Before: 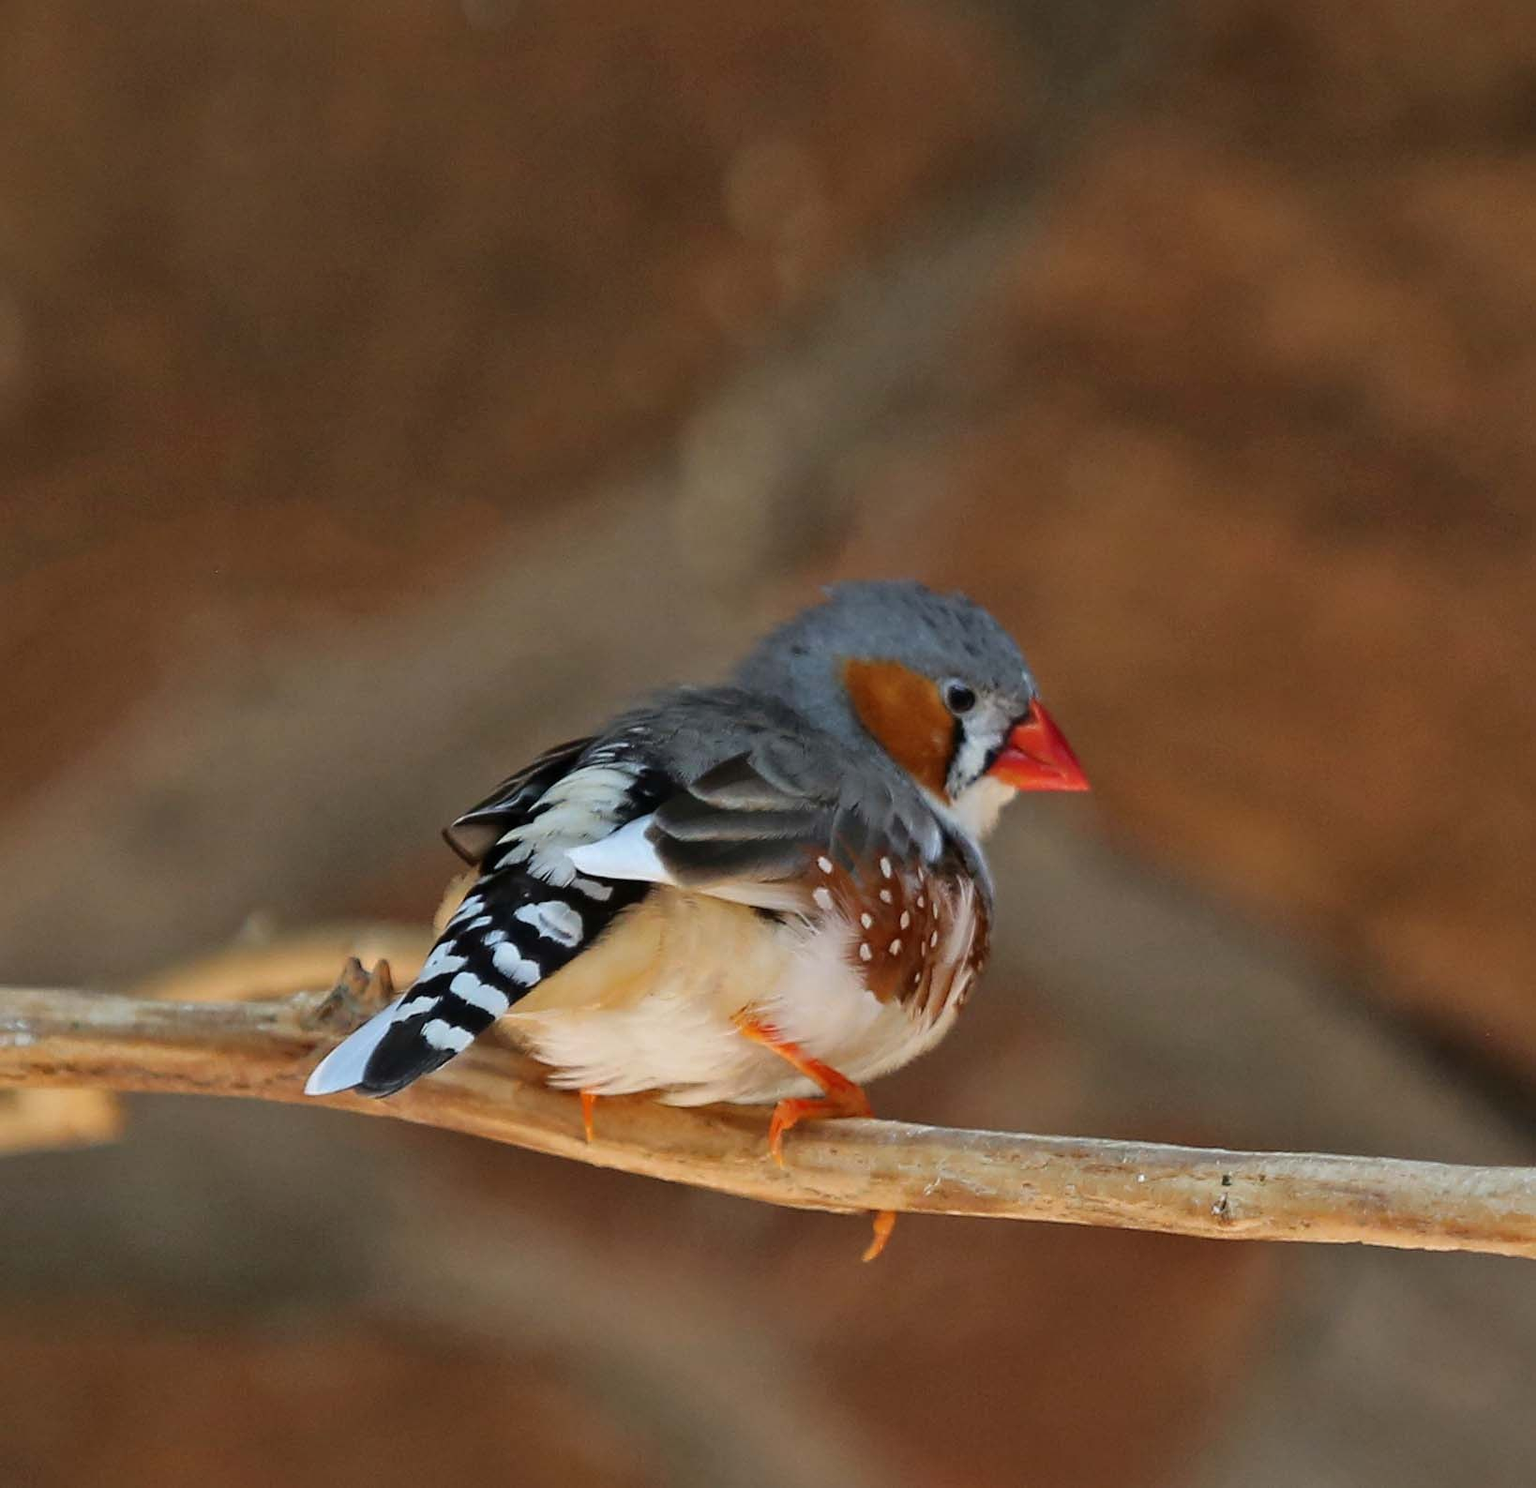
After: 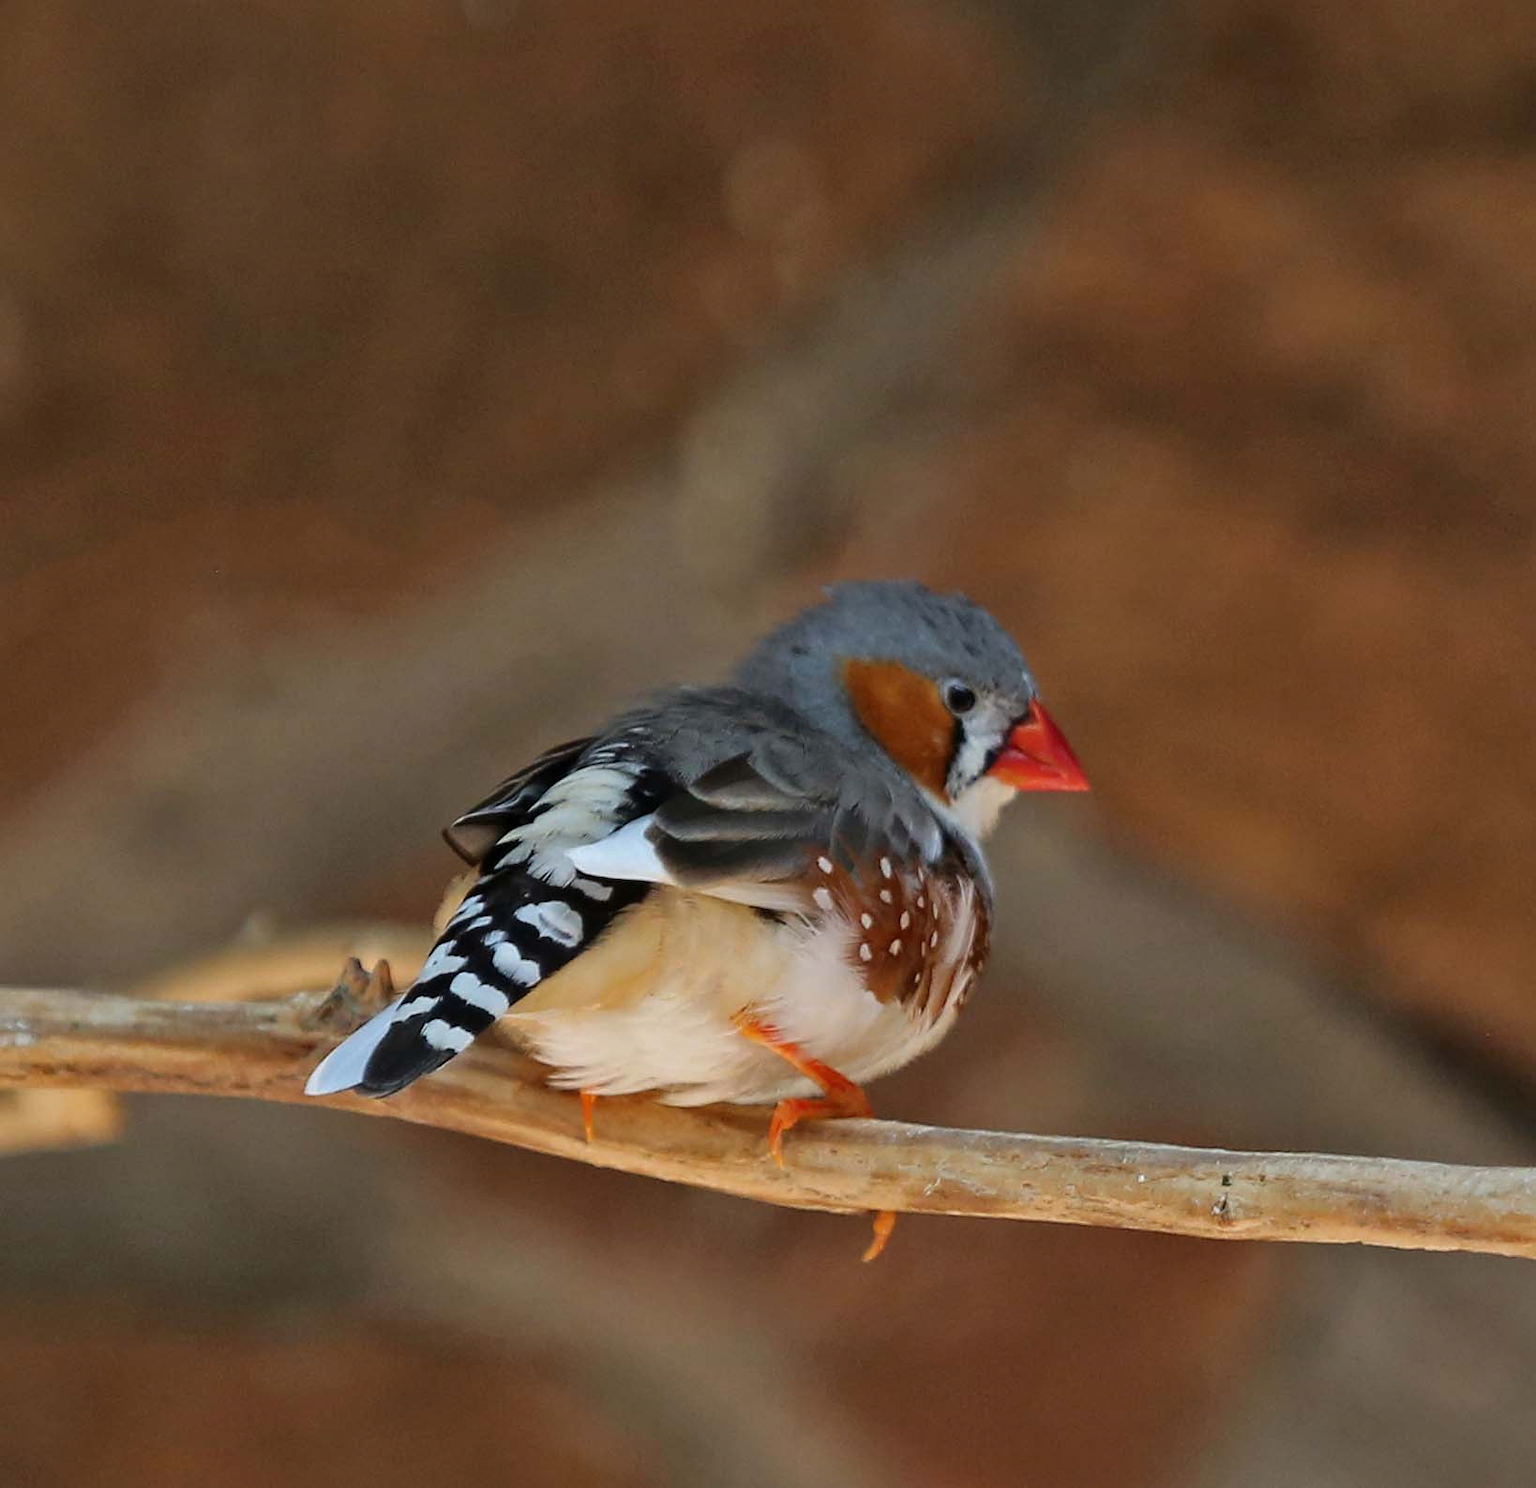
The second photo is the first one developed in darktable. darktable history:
exposure: exposure -0.072 EV, compensate exposure bias true, compensate highlight preservation false
